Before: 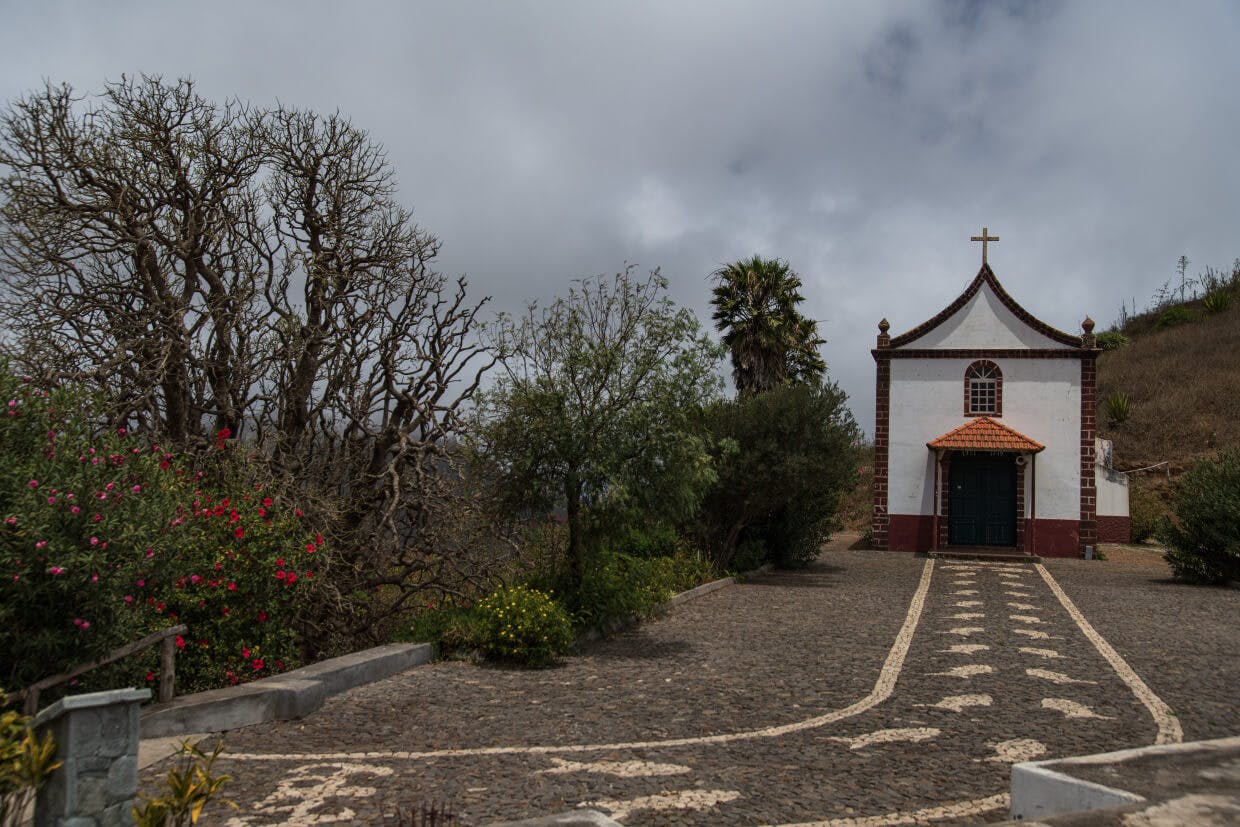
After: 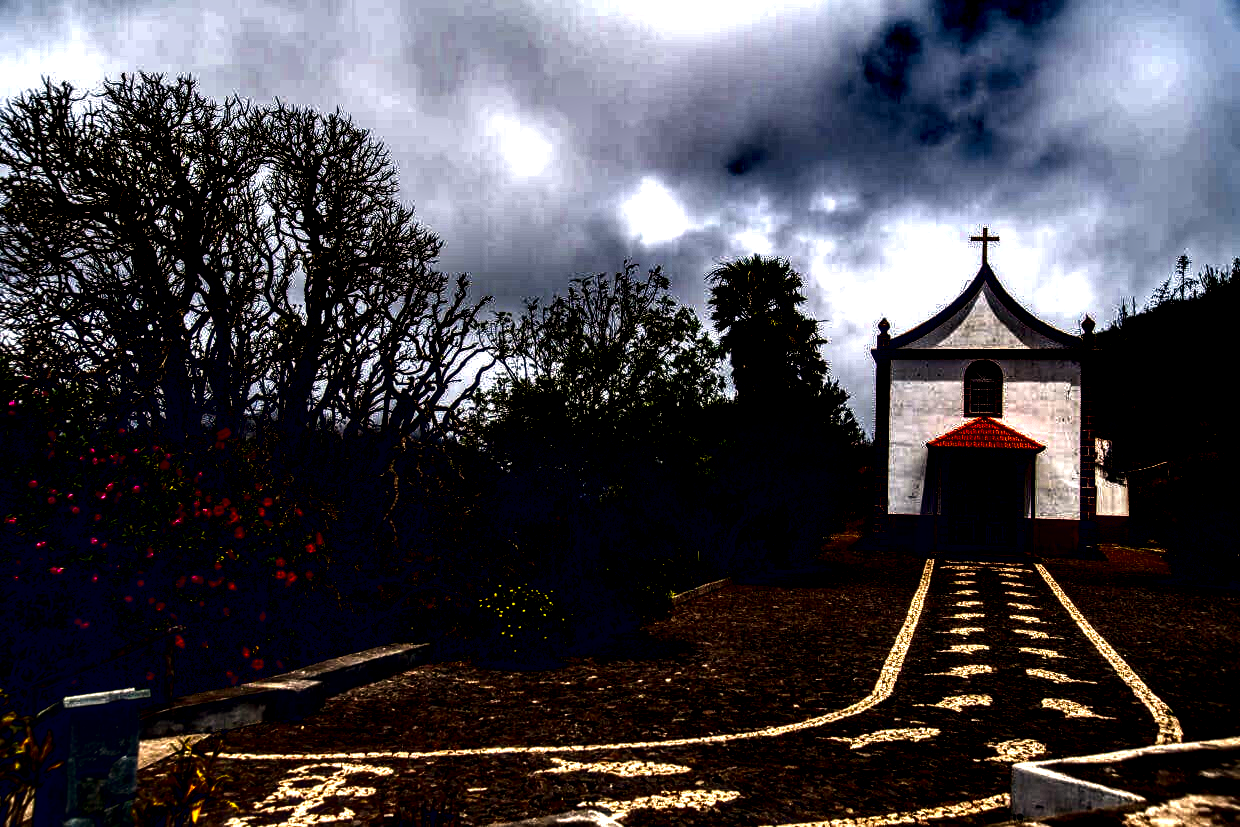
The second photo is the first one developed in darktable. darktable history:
local contrast: highlights 115%, shadows 42%, detail 293%
color balance rgb: shadows lift › hue 87.51°, highlights gain › chroma 1.35%, highlights gain › hue 55.1°, global offset › chroma 0.13%, global offset › hue 253.66°, perceptual saturation grading › global saturation 16.38%
contrast brightness saturation: brightness -1, saturation 1
tone equalizer: -8 EV -1.08 EV, -7 EV -1.01 EV, -6 EV -0.867 EV, -5 EV -0.578 EV, -3 EV 0.578 EV, -2 EV 0.867 EV, -1 EV 1.01 EV, +0 EV 1.08 EV, edges refinement/feathering 500, mask exposure compensation -1.57 EV, preserve details no
